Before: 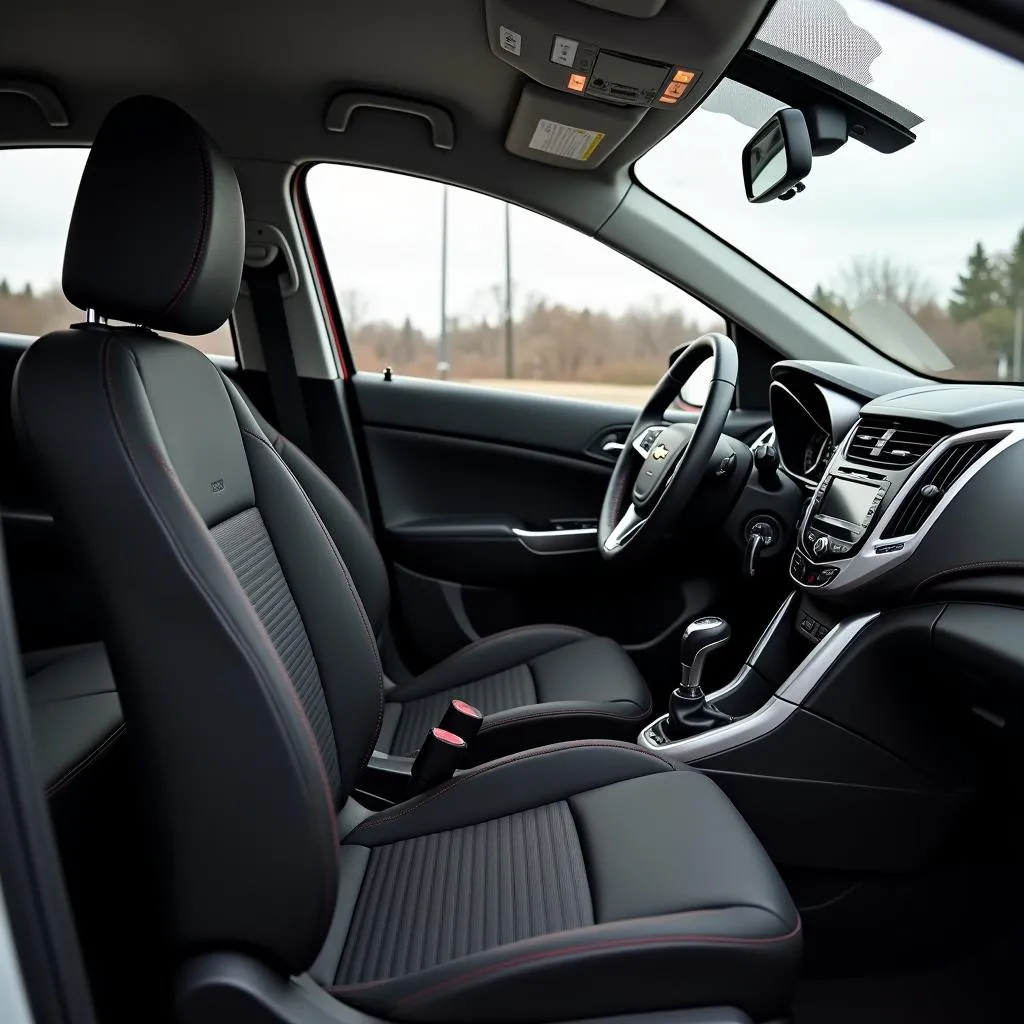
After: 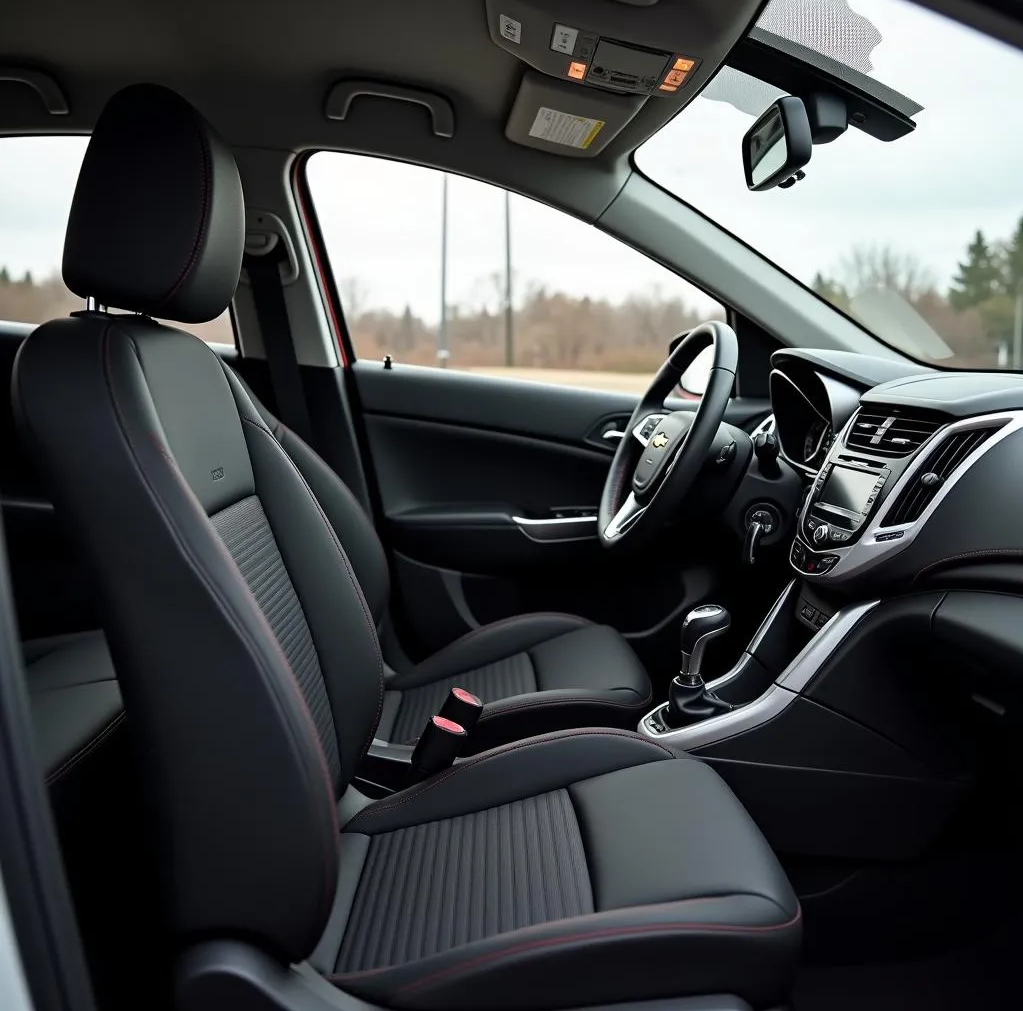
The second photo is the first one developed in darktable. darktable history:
crop: top 1.218%, right 0.048%
